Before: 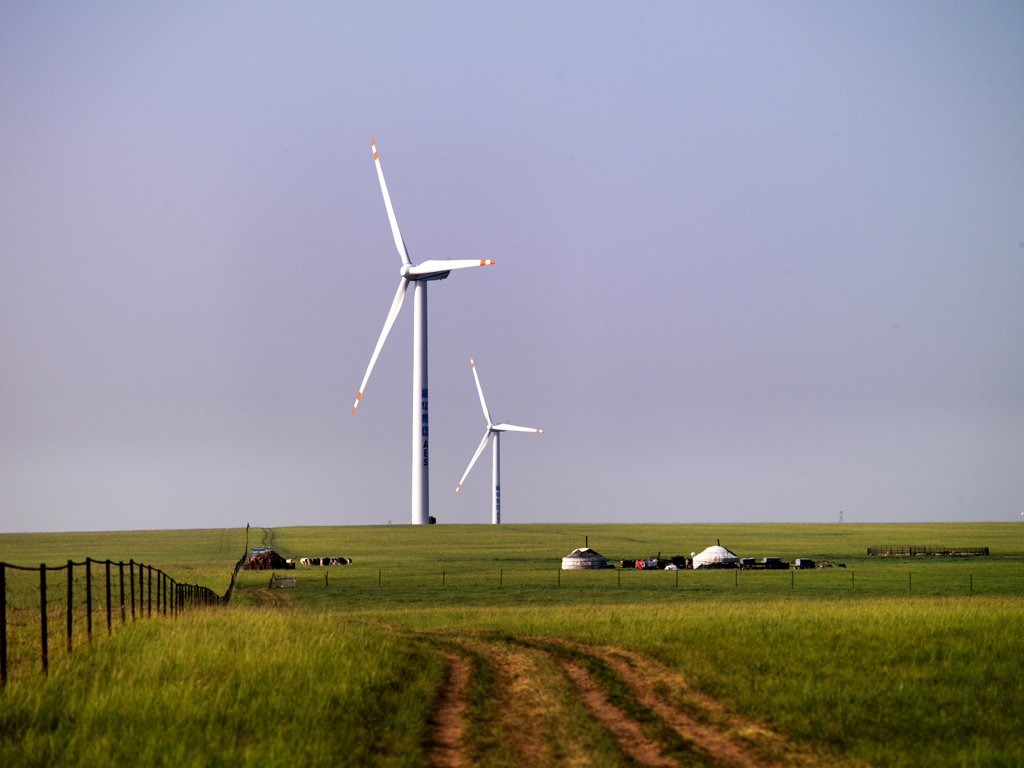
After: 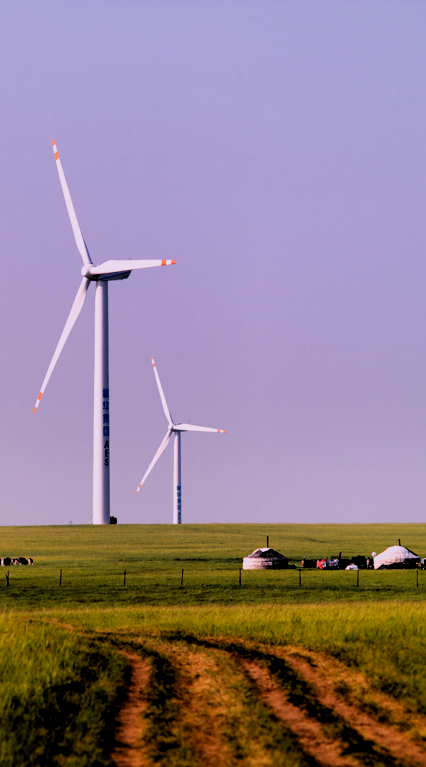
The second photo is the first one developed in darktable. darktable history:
crop: left 31.229%, right 27.105%
filmic rgb: black relative exposure -4.58 EV, white relative exposure 4.8 EV, threshold 3 EV, hardness 2.36, latitude 36.07%, contrast 1.048, highlights saturation mix 1.32%, shadows ↔ highlights balance 1.25%, color science v4 (2020), enable highlight reconstruction true
local contrast: mode bilateral grid, contrast 20, coarseness 50, detail 130%, midtone range 0.2
white balance: red 1.066, blue 1.119
